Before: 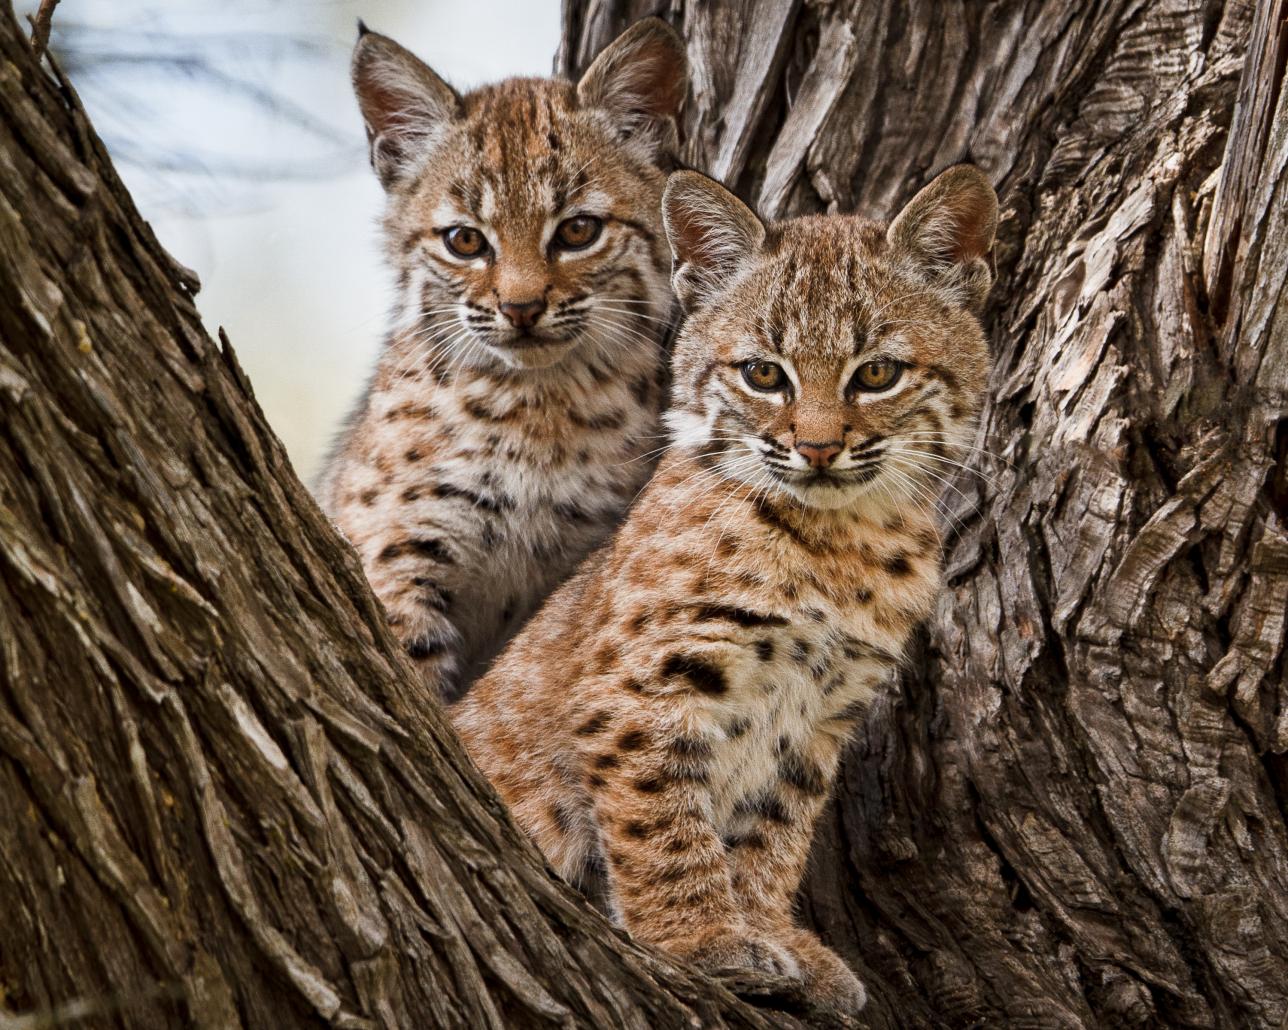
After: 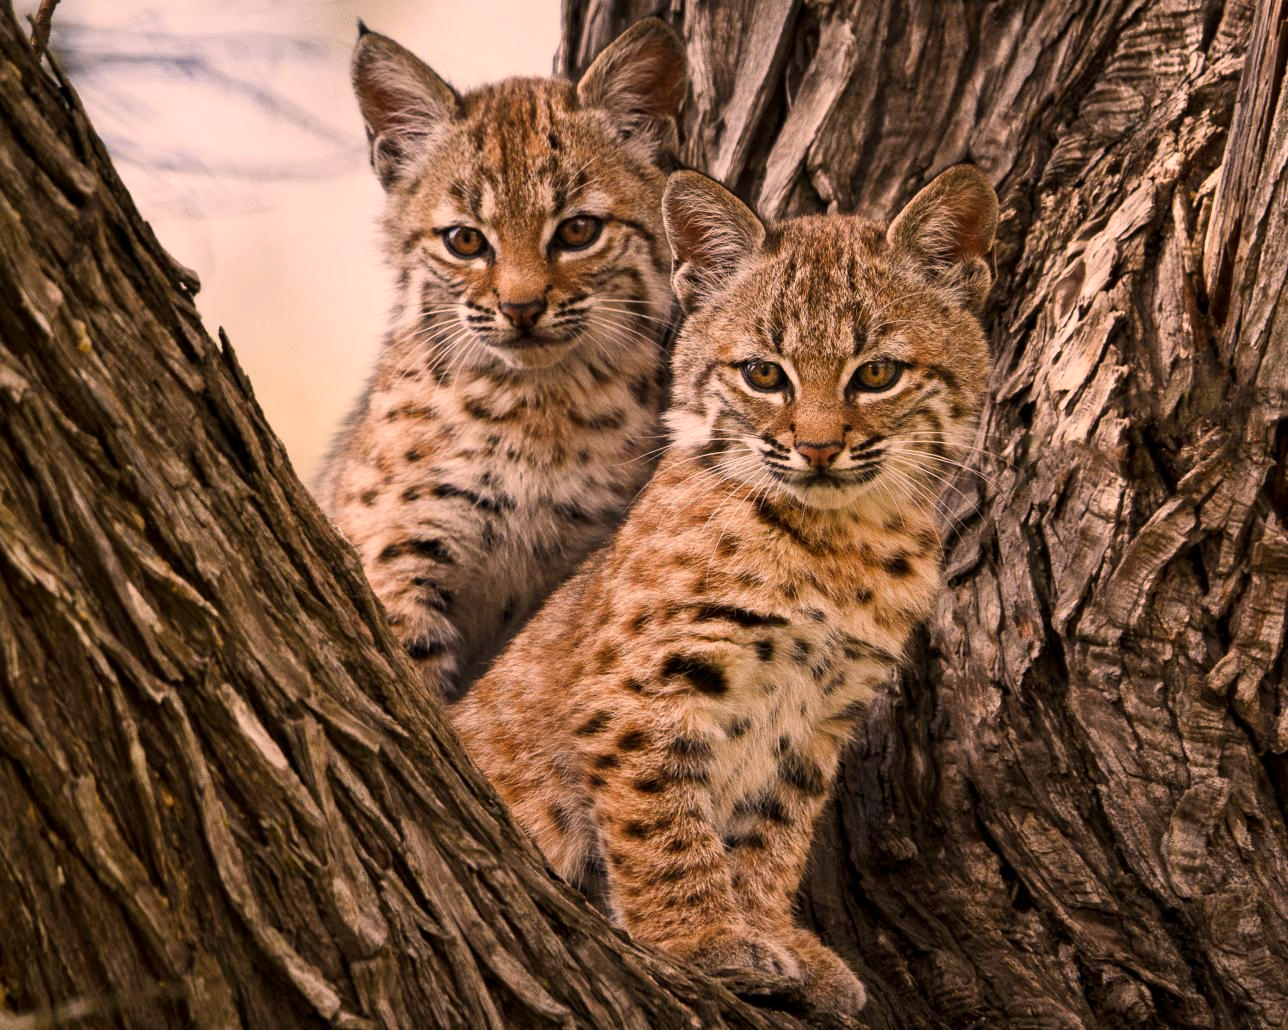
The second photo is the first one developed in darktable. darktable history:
color correction: highlights a* 17.88, highlights b* 18.79
